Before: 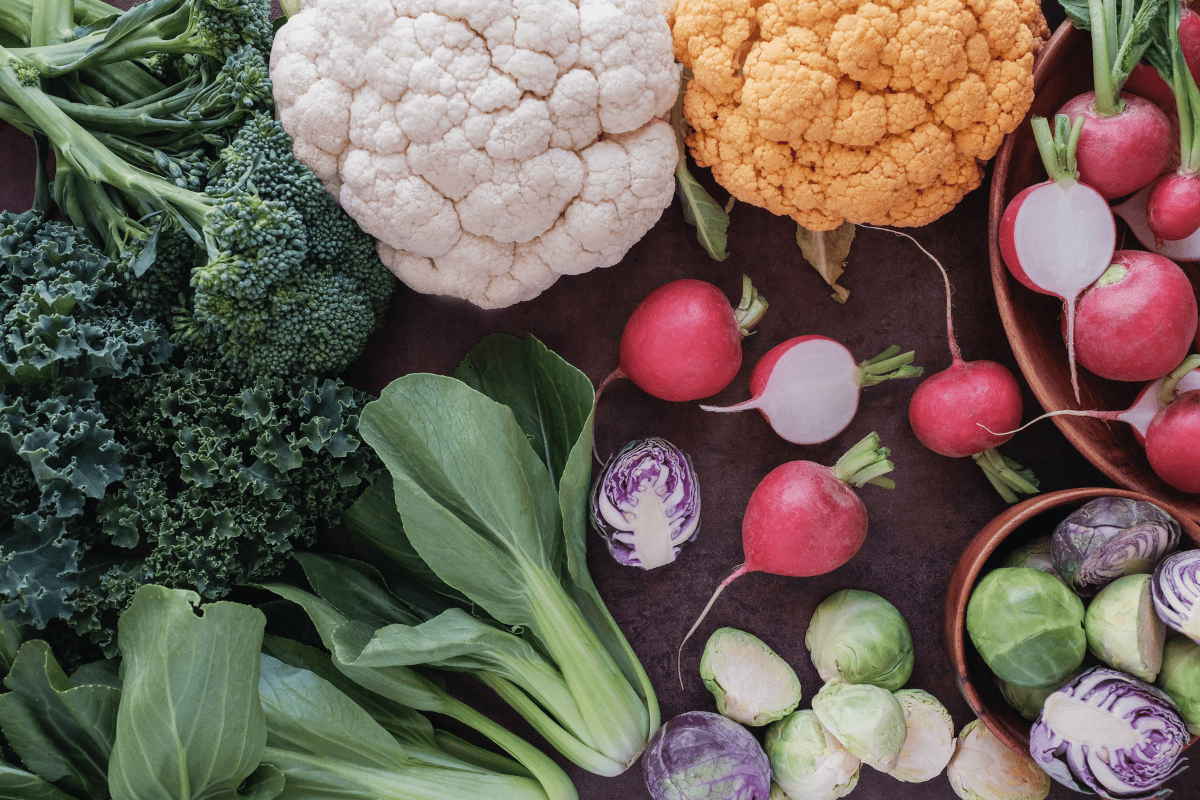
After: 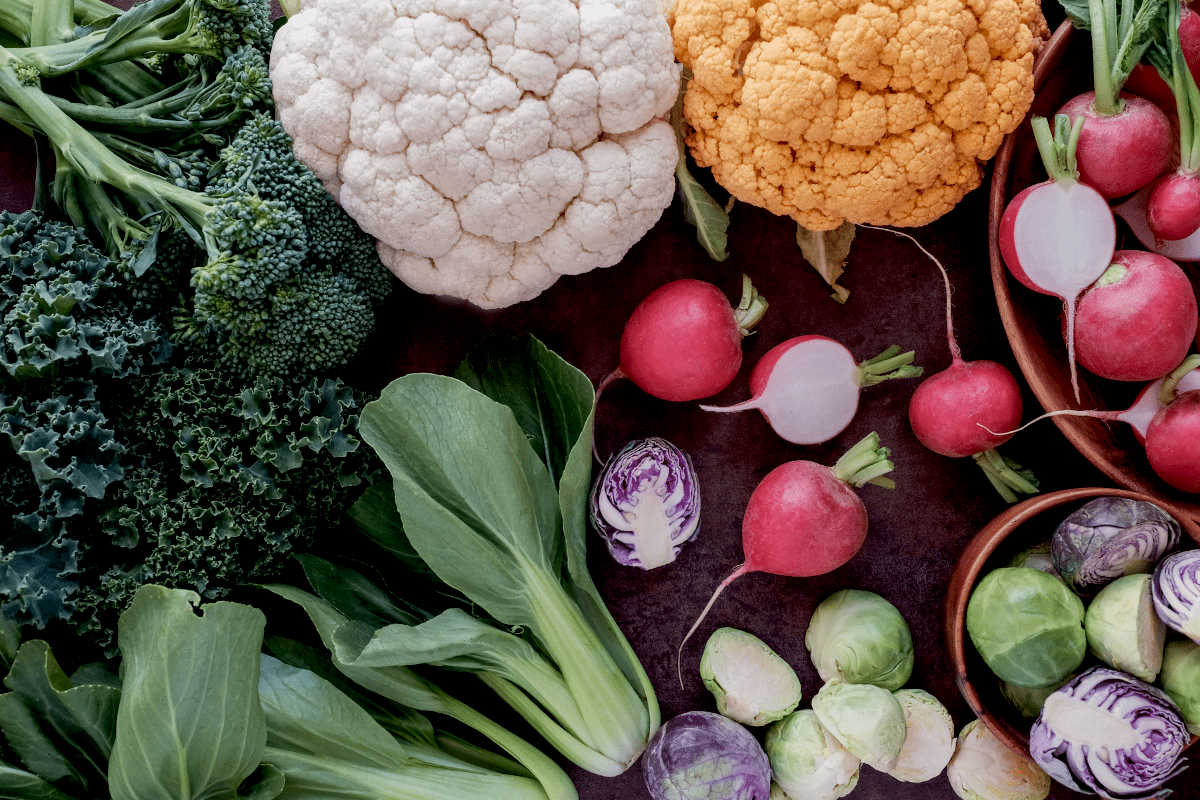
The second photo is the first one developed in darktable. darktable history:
exposure: black level correction 0.016, exposure -0.01 EV, compensate exposure bias true, compensate highlight preservation false
contrast equalizer: octaves 7, y [[0.5 ×6], [0.5 ×6], [0.5 ×6], [0 ×6], [0, 0, 0, 0.581, 0.011, 0]], mix 0.338
